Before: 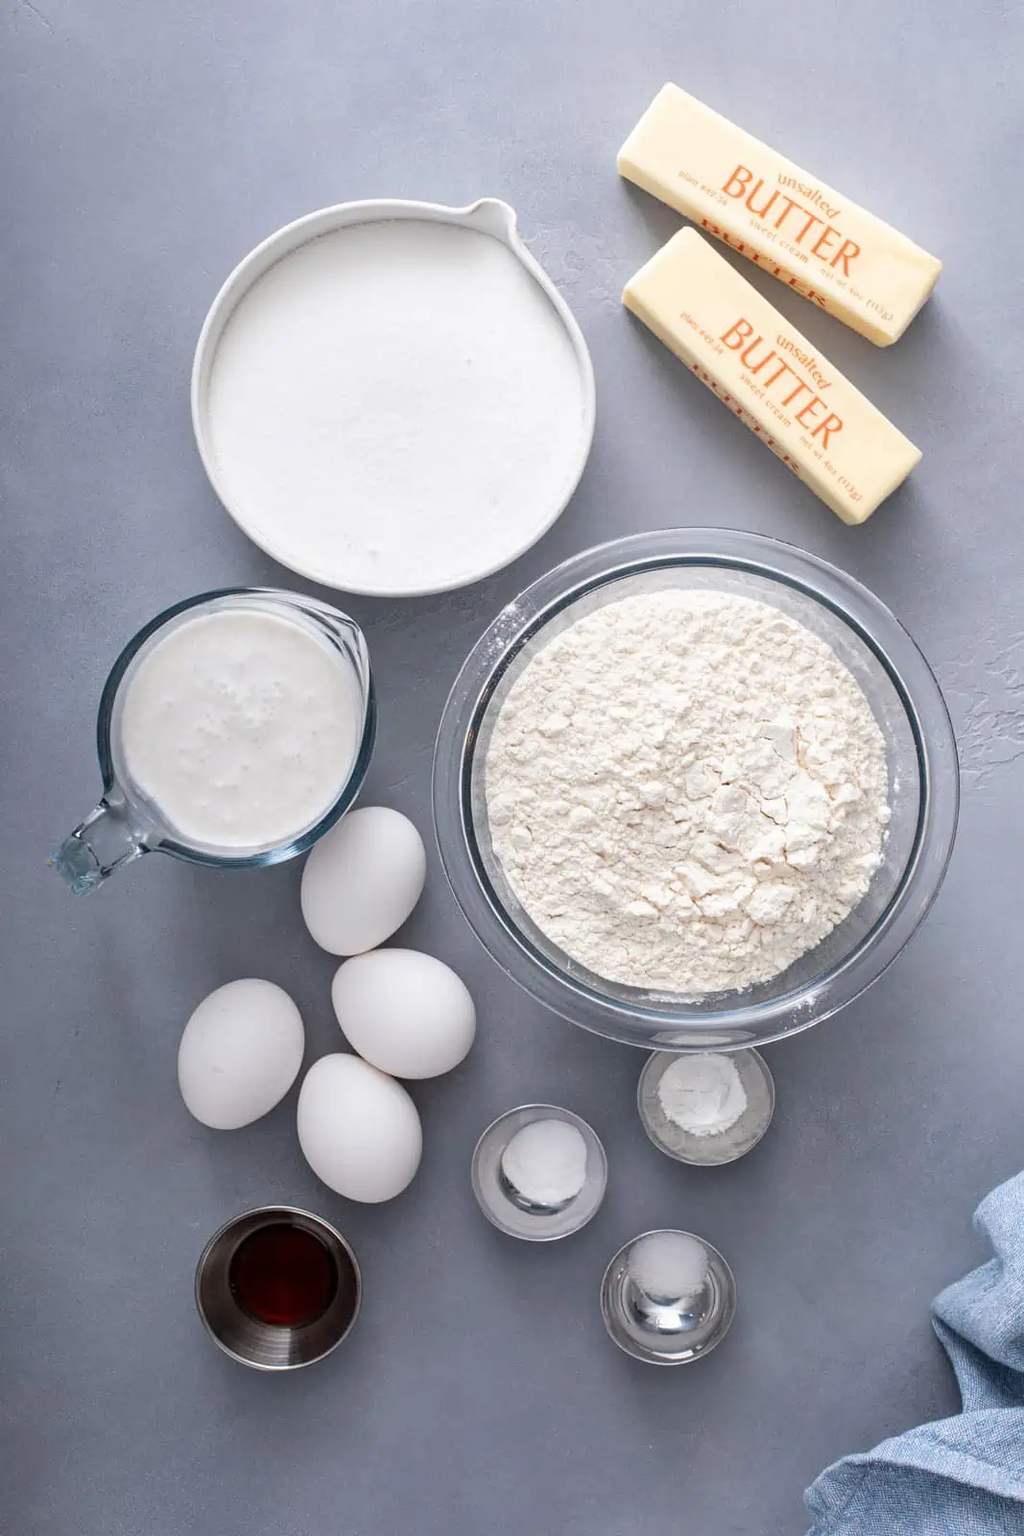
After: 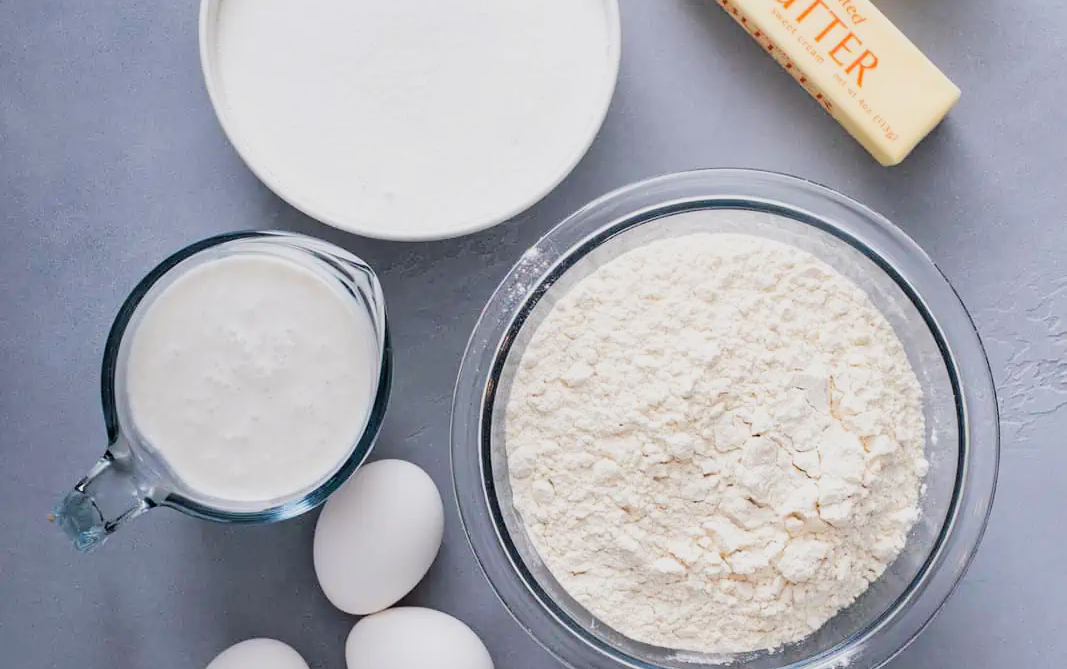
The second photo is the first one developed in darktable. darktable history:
filmic rgb: black relative exposure -5 EV, white relative exposure 3.5 EV, hardness 3.19, contrast 1.2, highlights saturation mix -50%
crop and rotate: top 23.84%, bottom 34.294%
color balance rgb: perceptual saturation grading › global saturation 30%, global vibrance 20%
